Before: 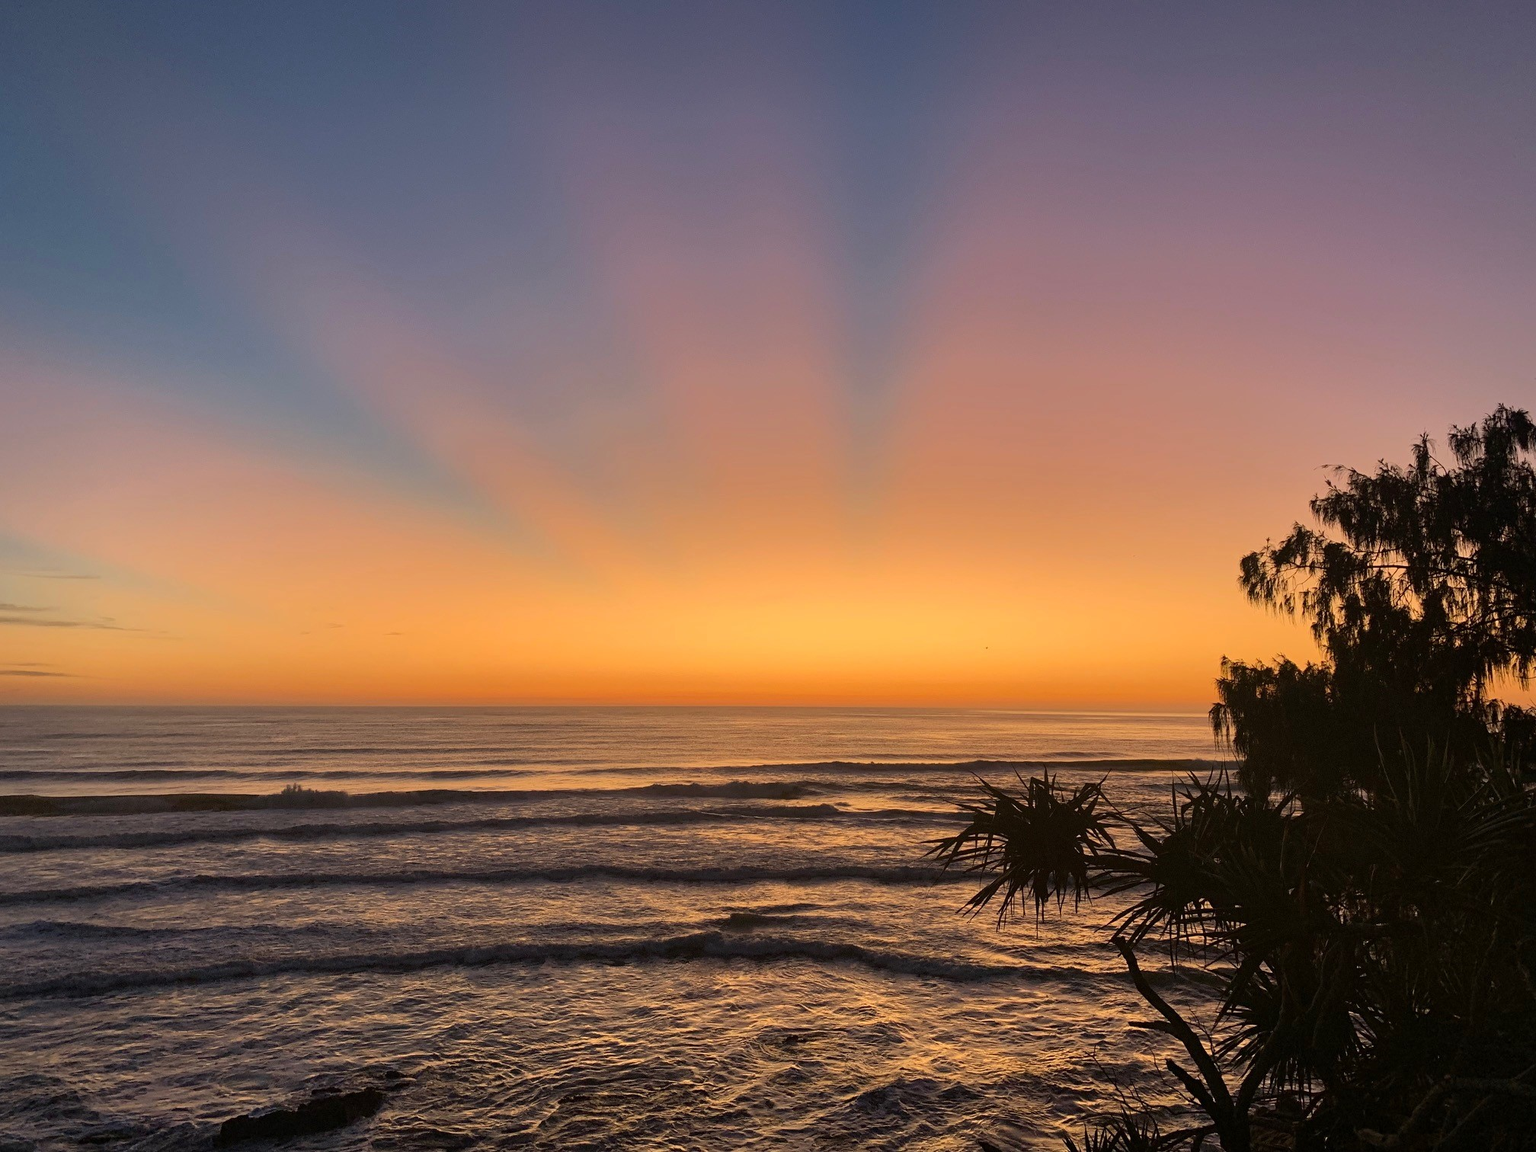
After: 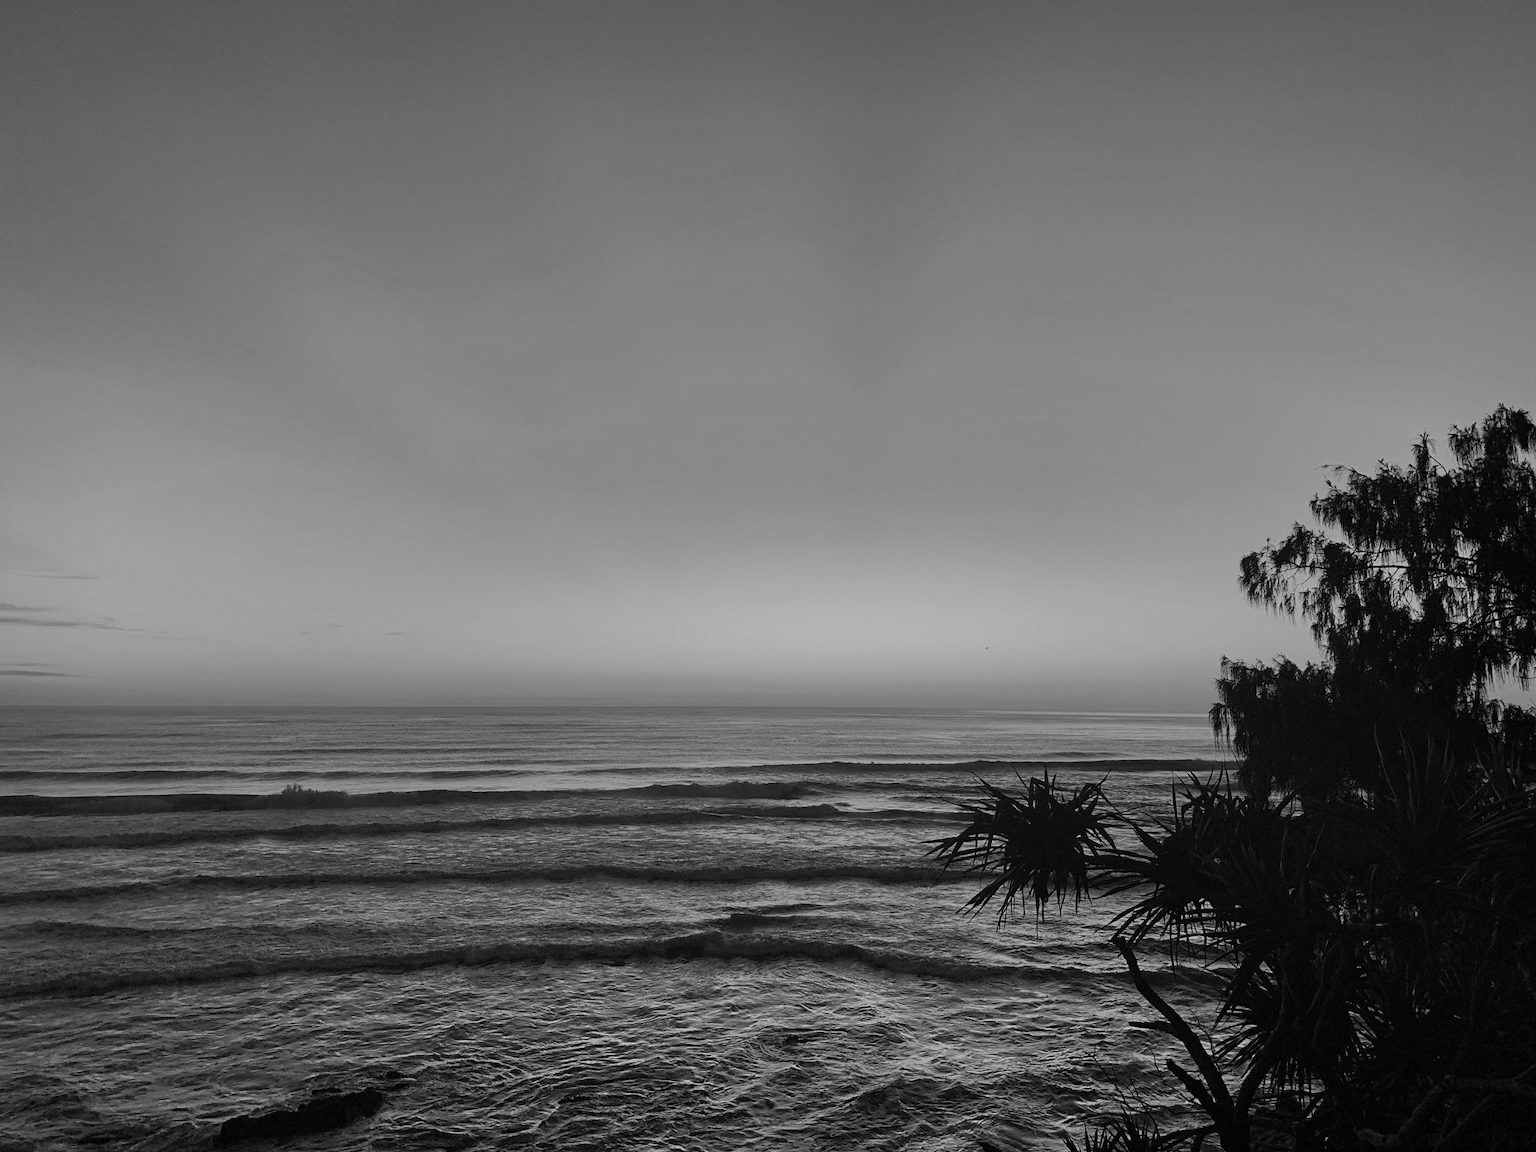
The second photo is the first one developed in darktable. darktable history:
color calibration: output gray [0.21, 0.42, 0.37, 0], illuminant as shot in camera, x 0.37, y 0.382, temperature 4320.14 K
